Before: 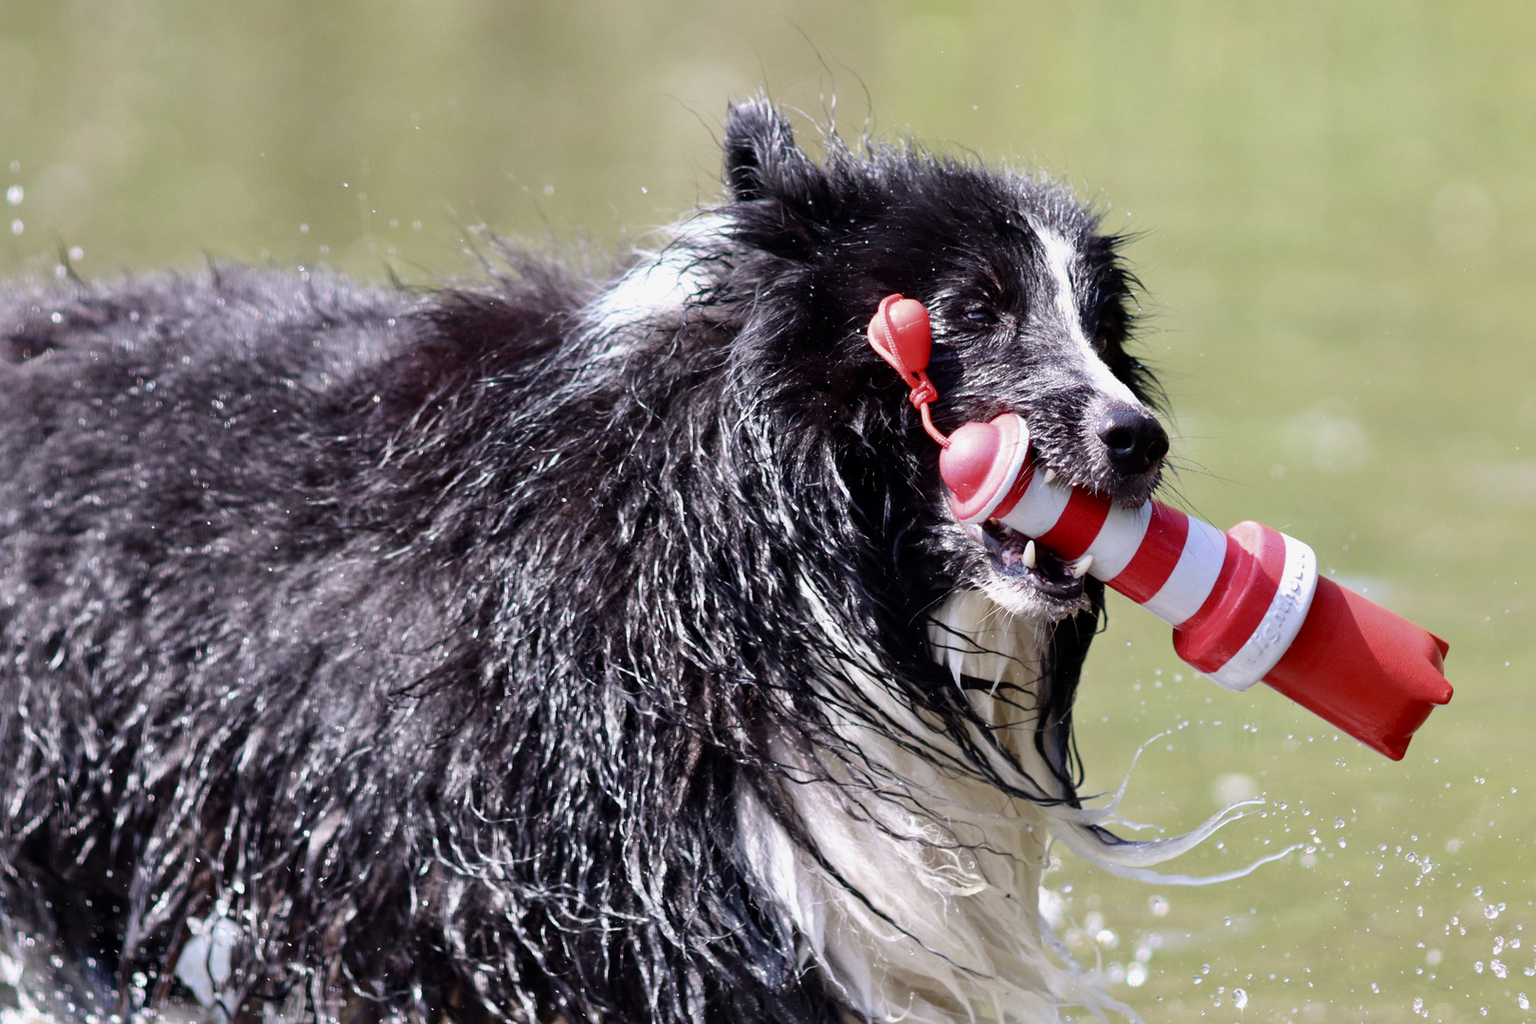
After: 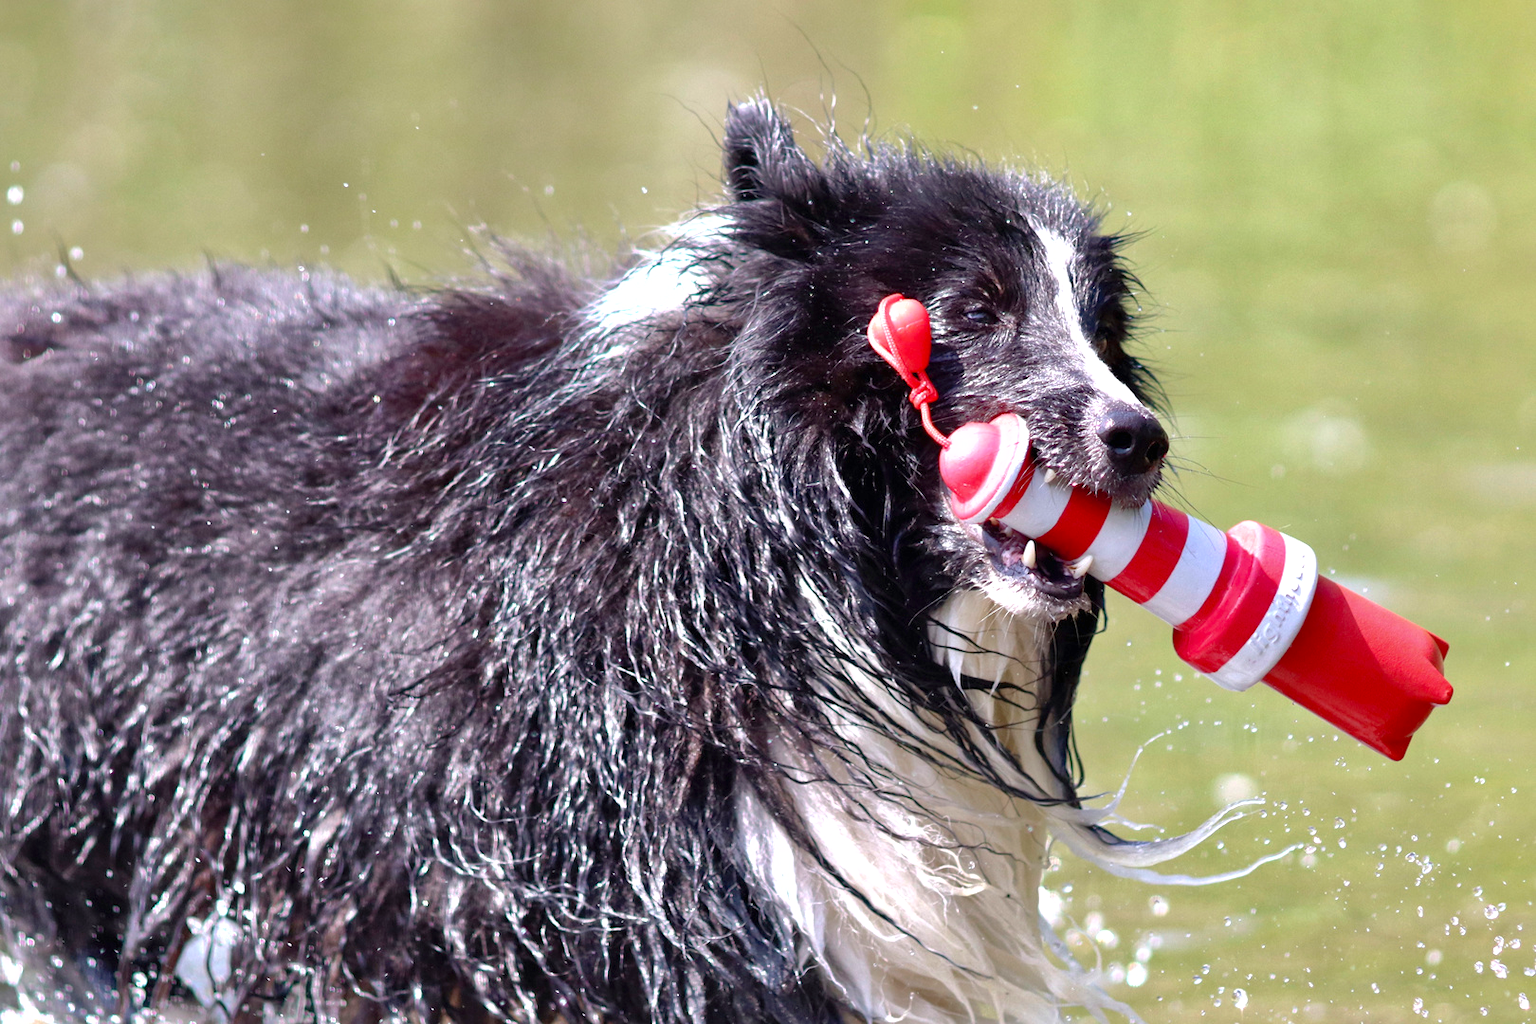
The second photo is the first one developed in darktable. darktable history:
exposure: black level correction 0, exposure 0.5 EV, compensate exposure bias true, compensate highlight preservation false
shadows and highlights: on, module defaults
